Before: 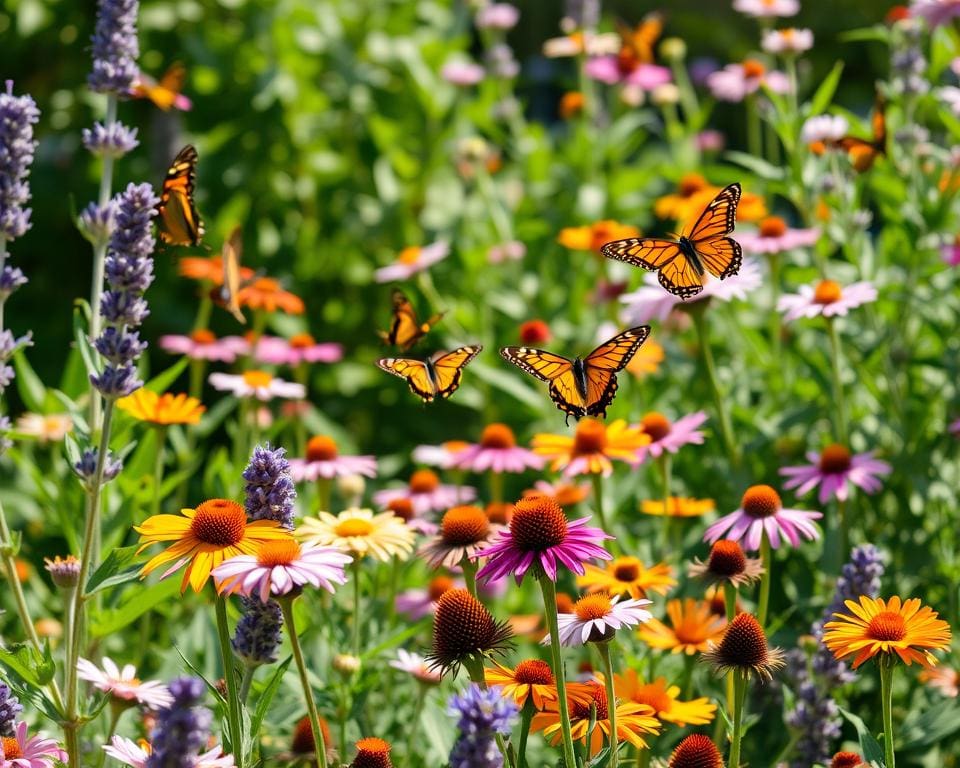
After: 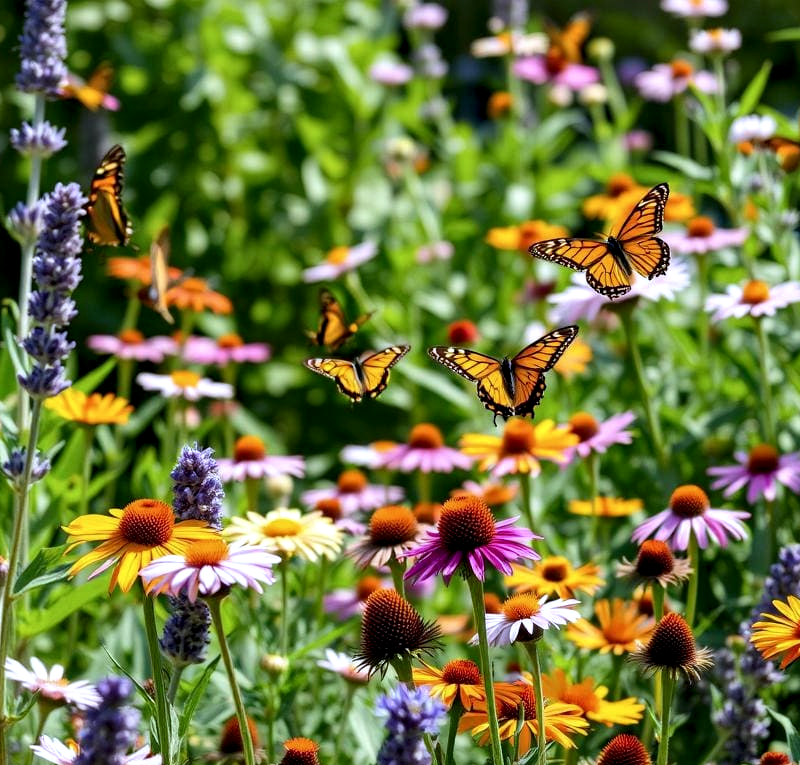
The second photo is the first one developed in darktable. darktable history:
crop: left 7.598%, right 7.873%
local contrast: highlights 123%, shadows 126%, detail 140%, midtone range 0.254
white balance: red 0.931, blue 1.11
